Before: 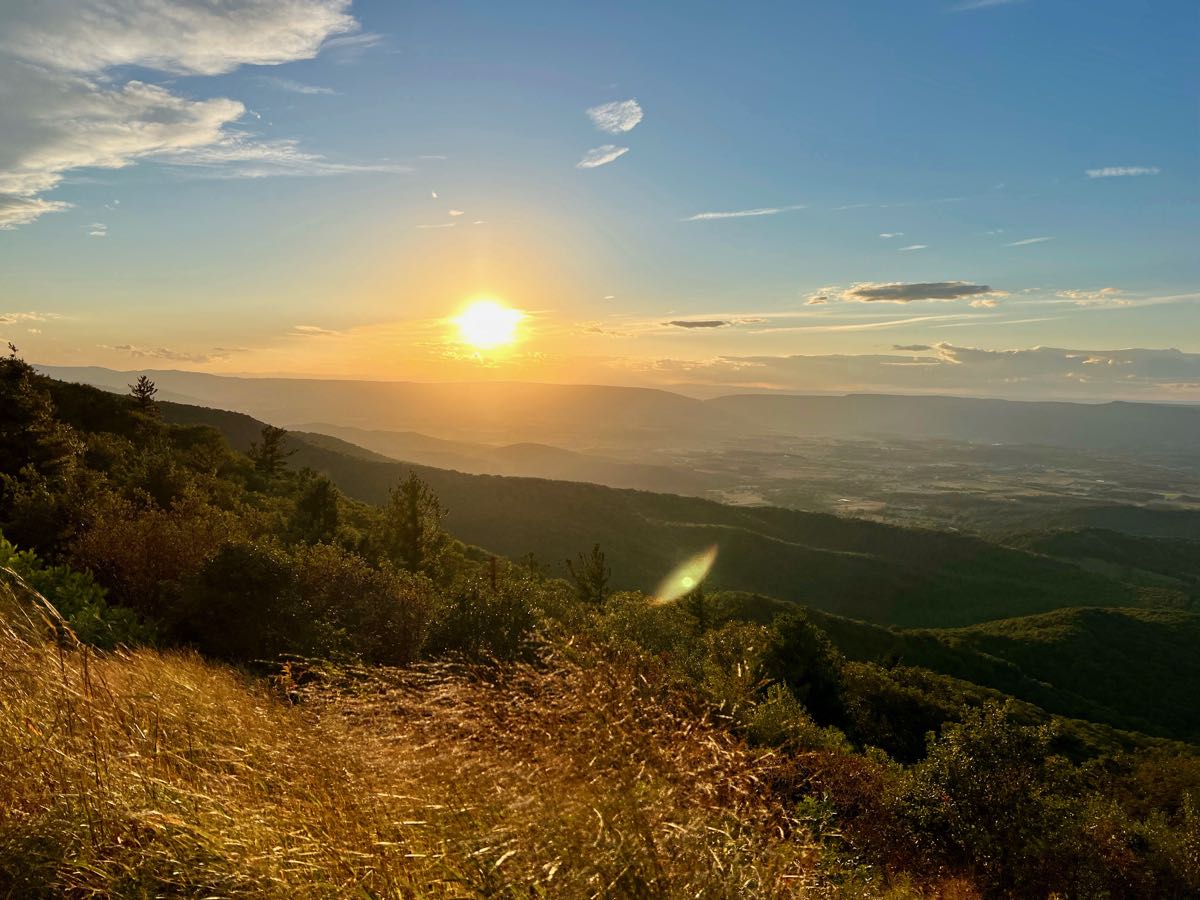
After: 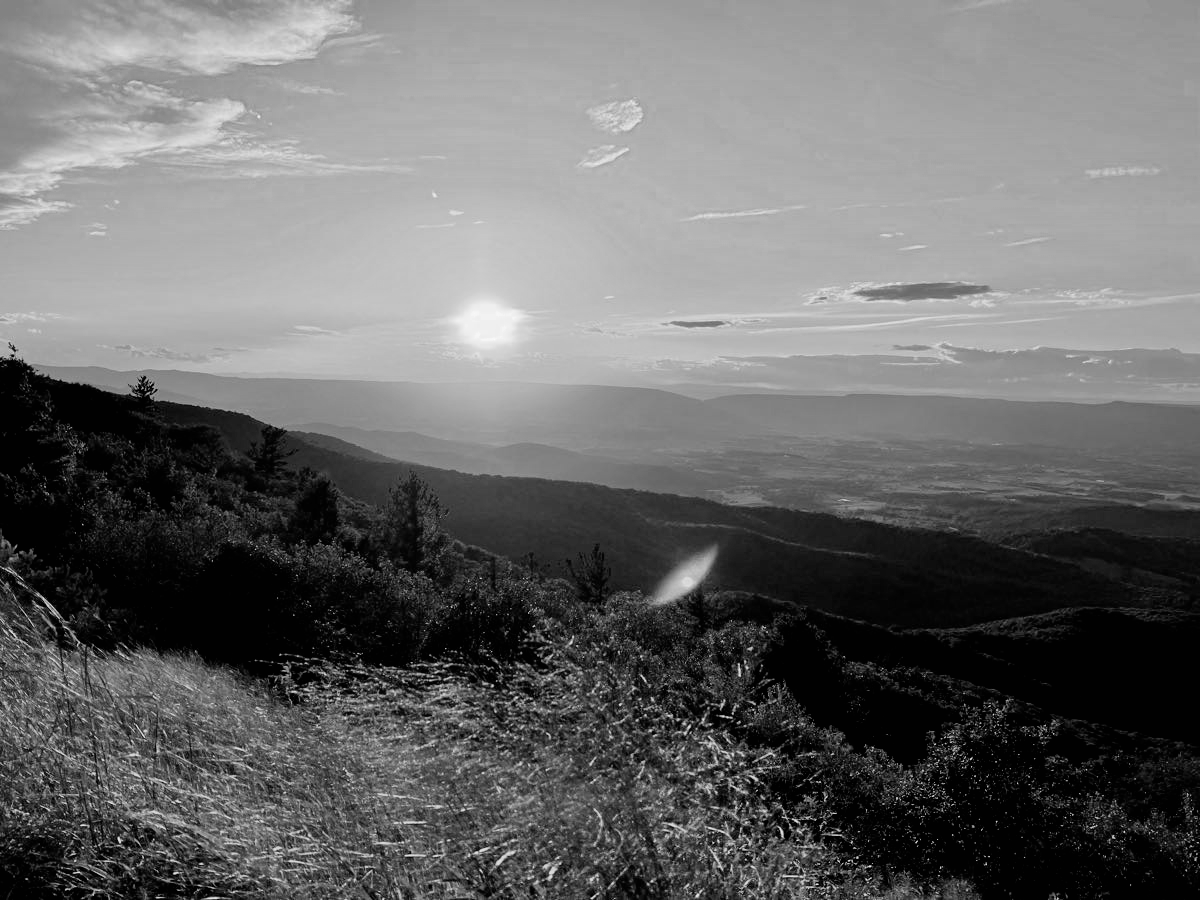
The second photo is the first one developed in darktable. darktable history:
filmic rgb: black relative exposure -4.9 EV, white relative exposure 2.84 EV, hardness 3.7
color zones: curves: ch0 [(0, 0.613) (0.01, 0.613) (0.245, 0.448) (0.498, 0.529) (0.642, 0.665) (0.879, 0.777) (0.99, 0.613)]; ch1 [(0, 0) (0.143, 0) (0.286, 0) (0.429, 0) (0.571, 0) (0.714, 0) (0.857, 0)]
shadows and highlights: shadows 32.28, highlights -31.49, soften with gaussian
